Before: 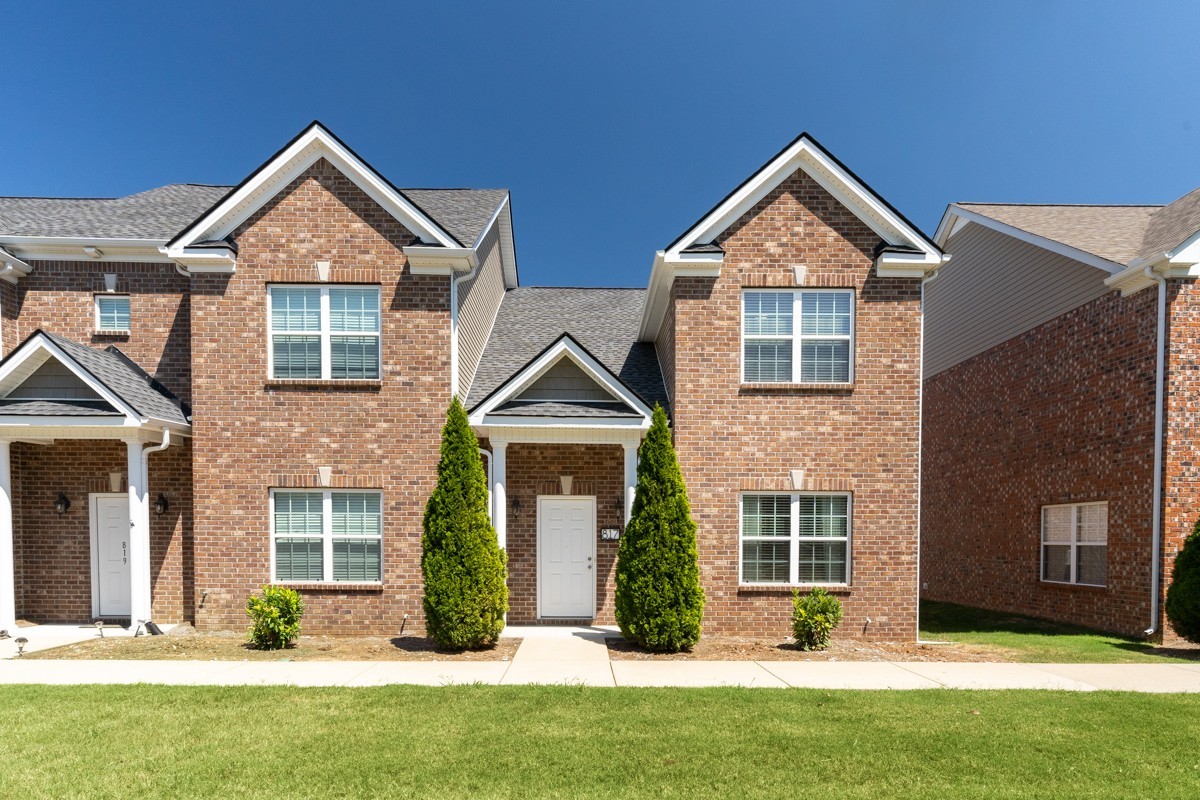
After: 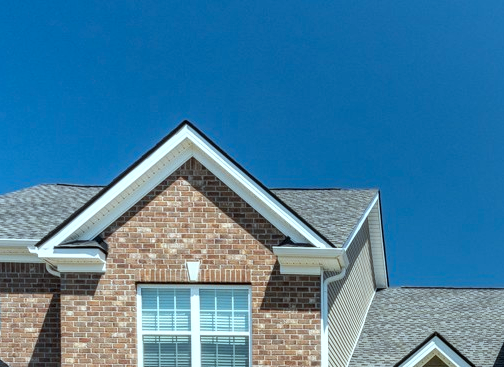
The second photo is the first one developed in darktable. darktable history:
color correction: highlights a* -10.28, highlights b* -9.72
crop and rotate: left 10.894%, top 0.06%, right 47.024%, bottom 54.006%
local contrast: detail 130%
